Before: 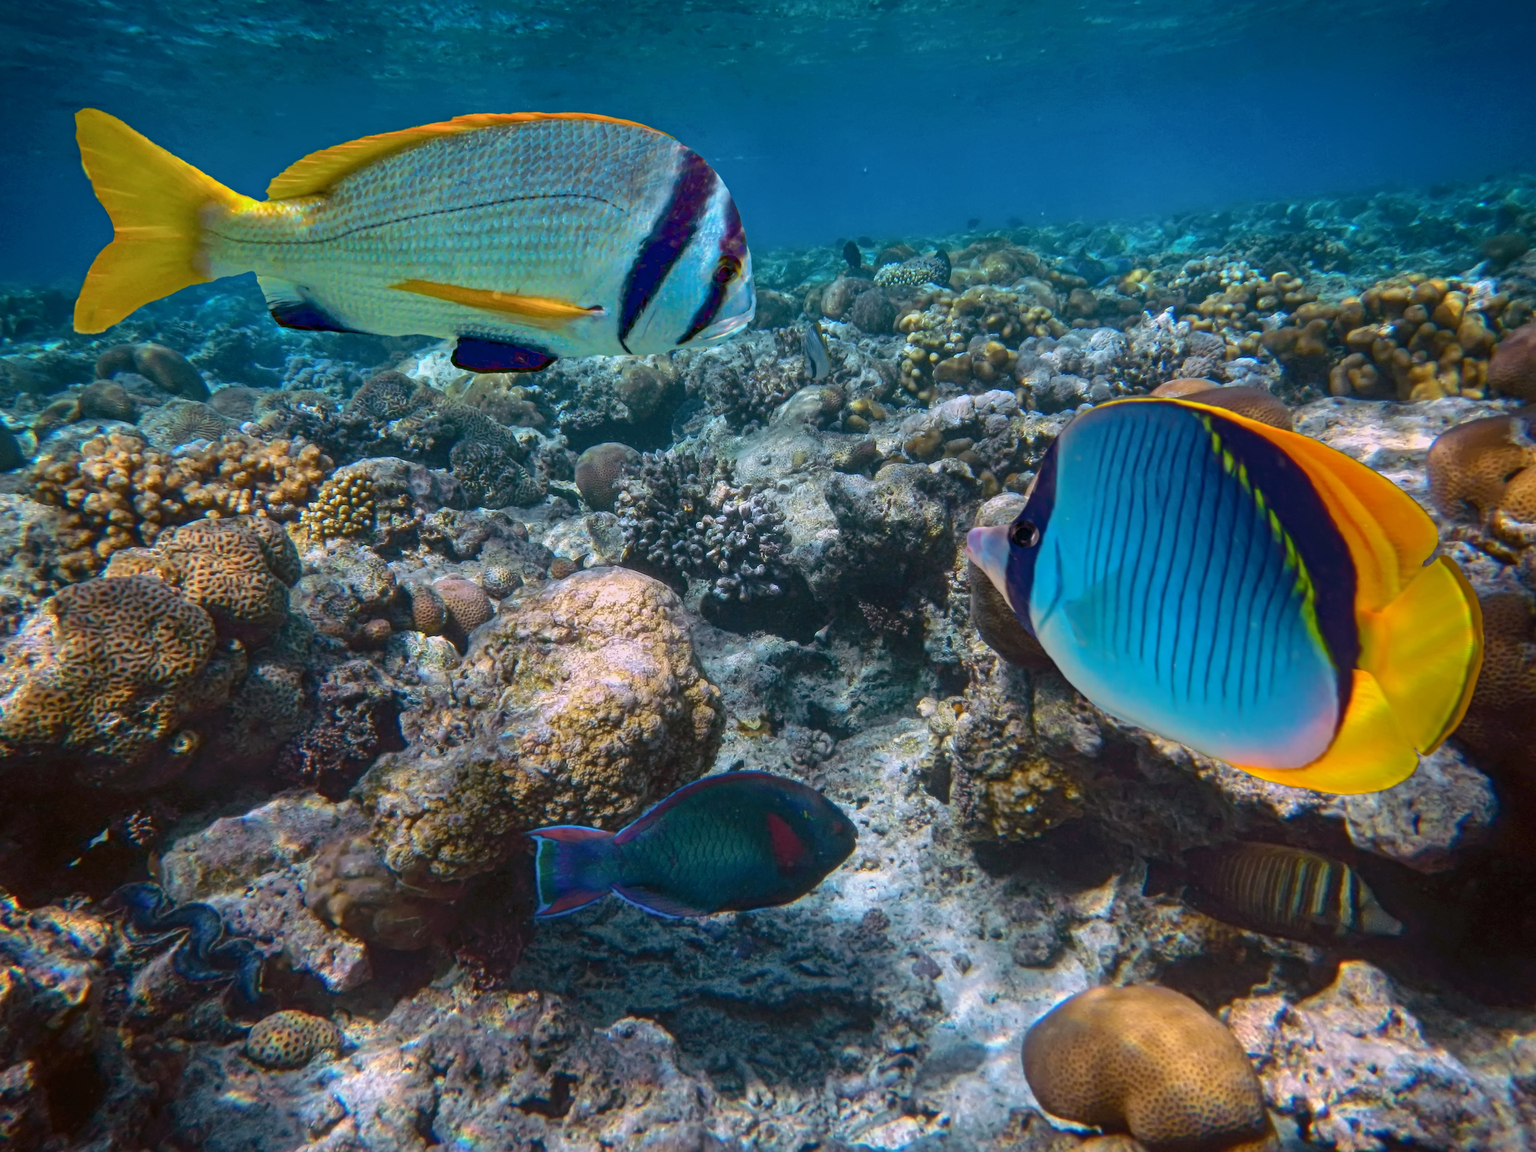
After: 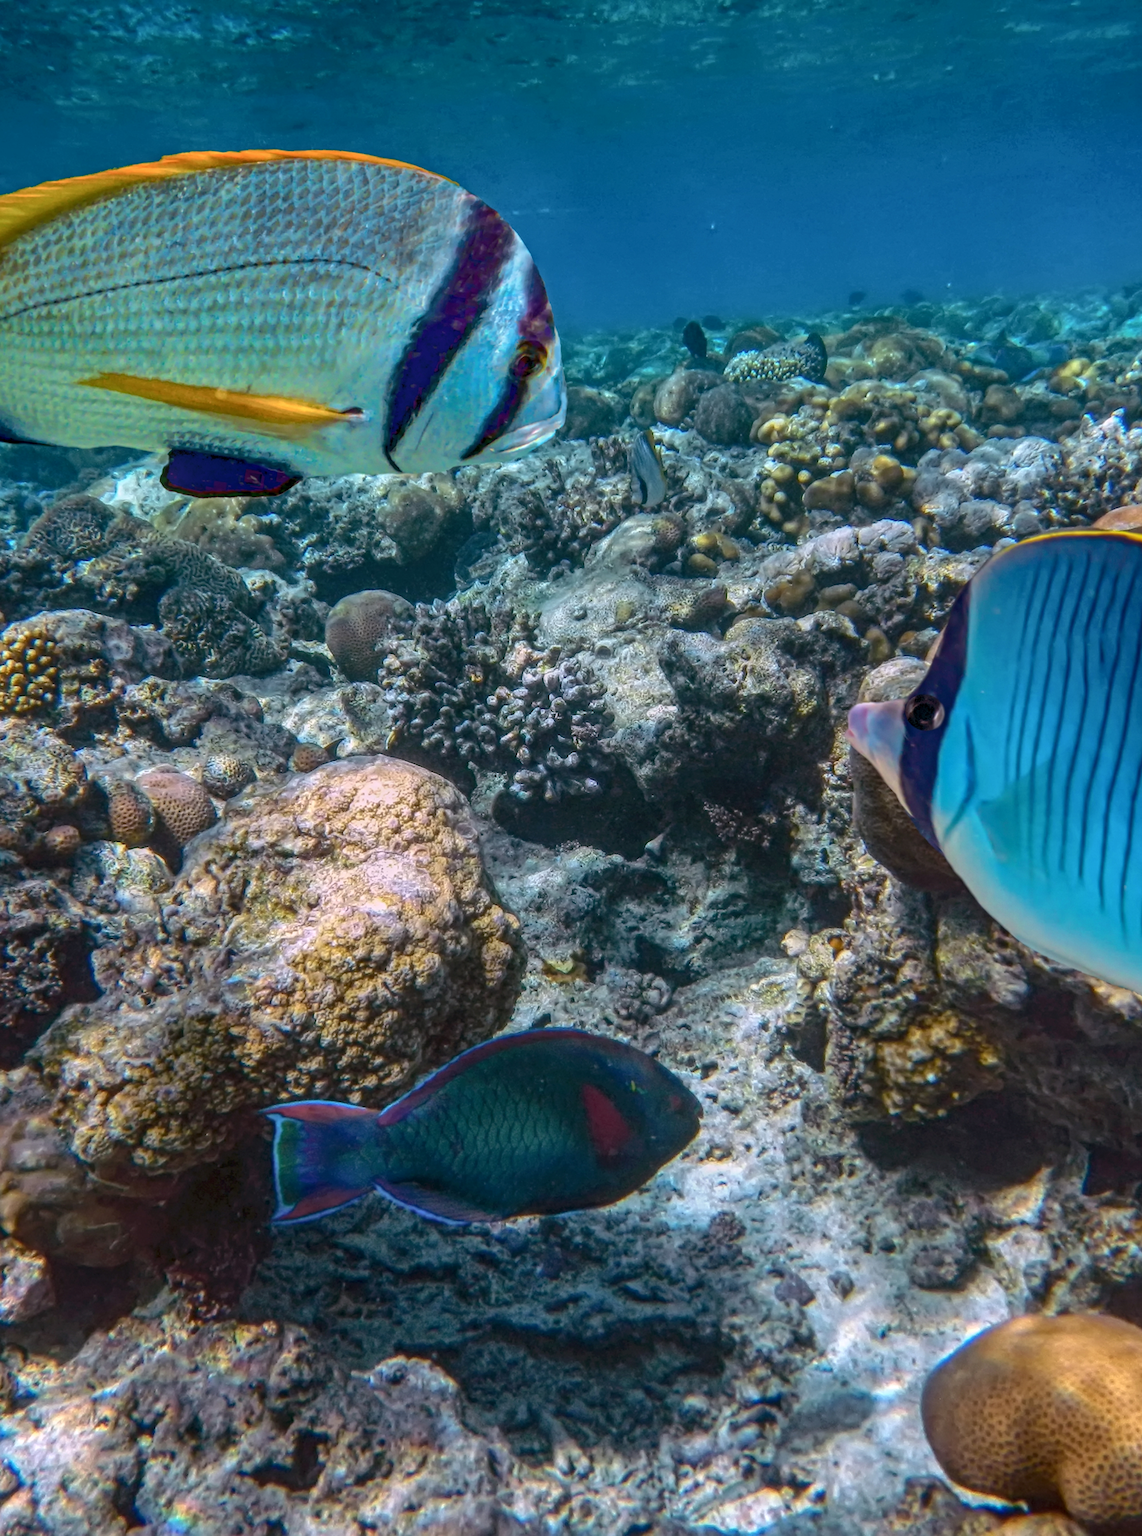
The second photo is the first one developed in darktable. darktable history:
crop: left 21.58%, right 22.588%
local contrast: highlights 5%, shadows 0%, detail 133%
